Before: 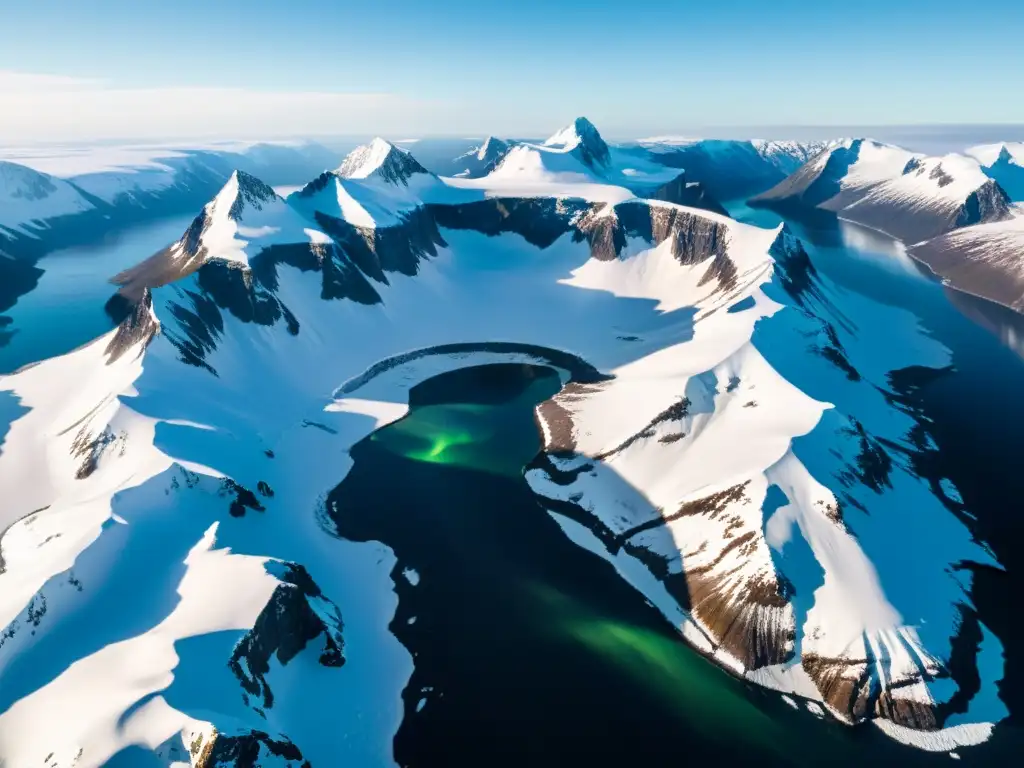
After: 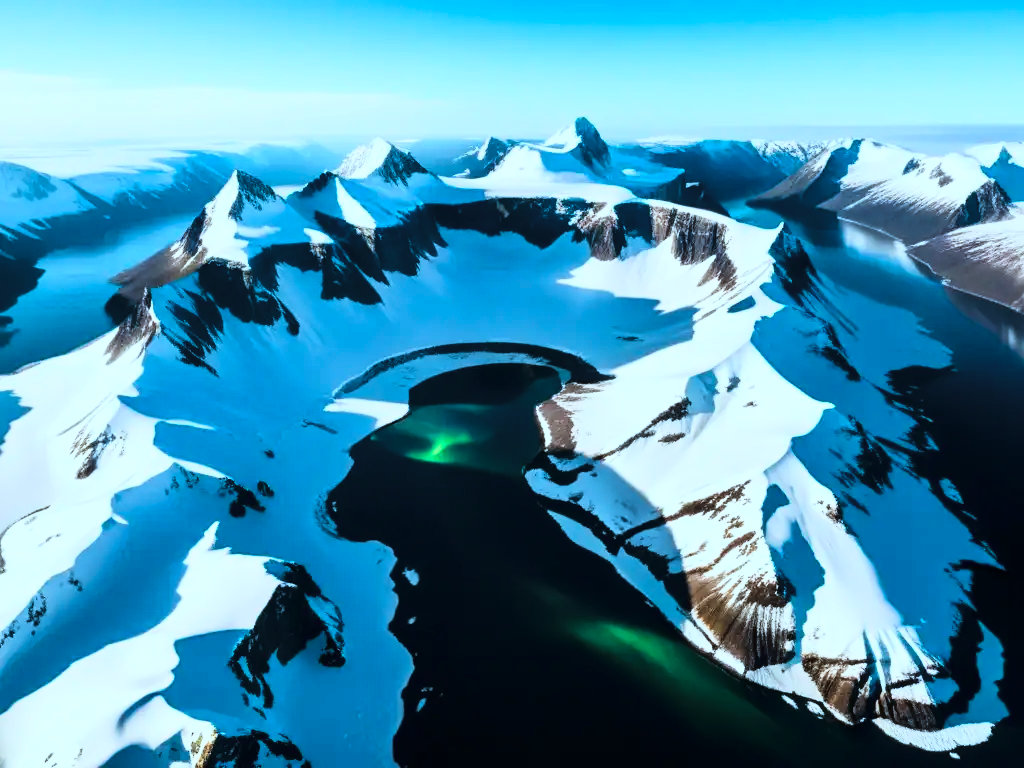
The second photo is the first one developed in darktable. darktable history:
velvia: strength 15%
tone curve: curves: ch0 [(0, 0) (0.195, 0.109) (0.751, 0.848) (1, 1)], color space Lab, linked channels, preserve colors none
white balance: red 0.976, blue 1.04
color correction: highlights a* -10.04, highlights b* -10.37
